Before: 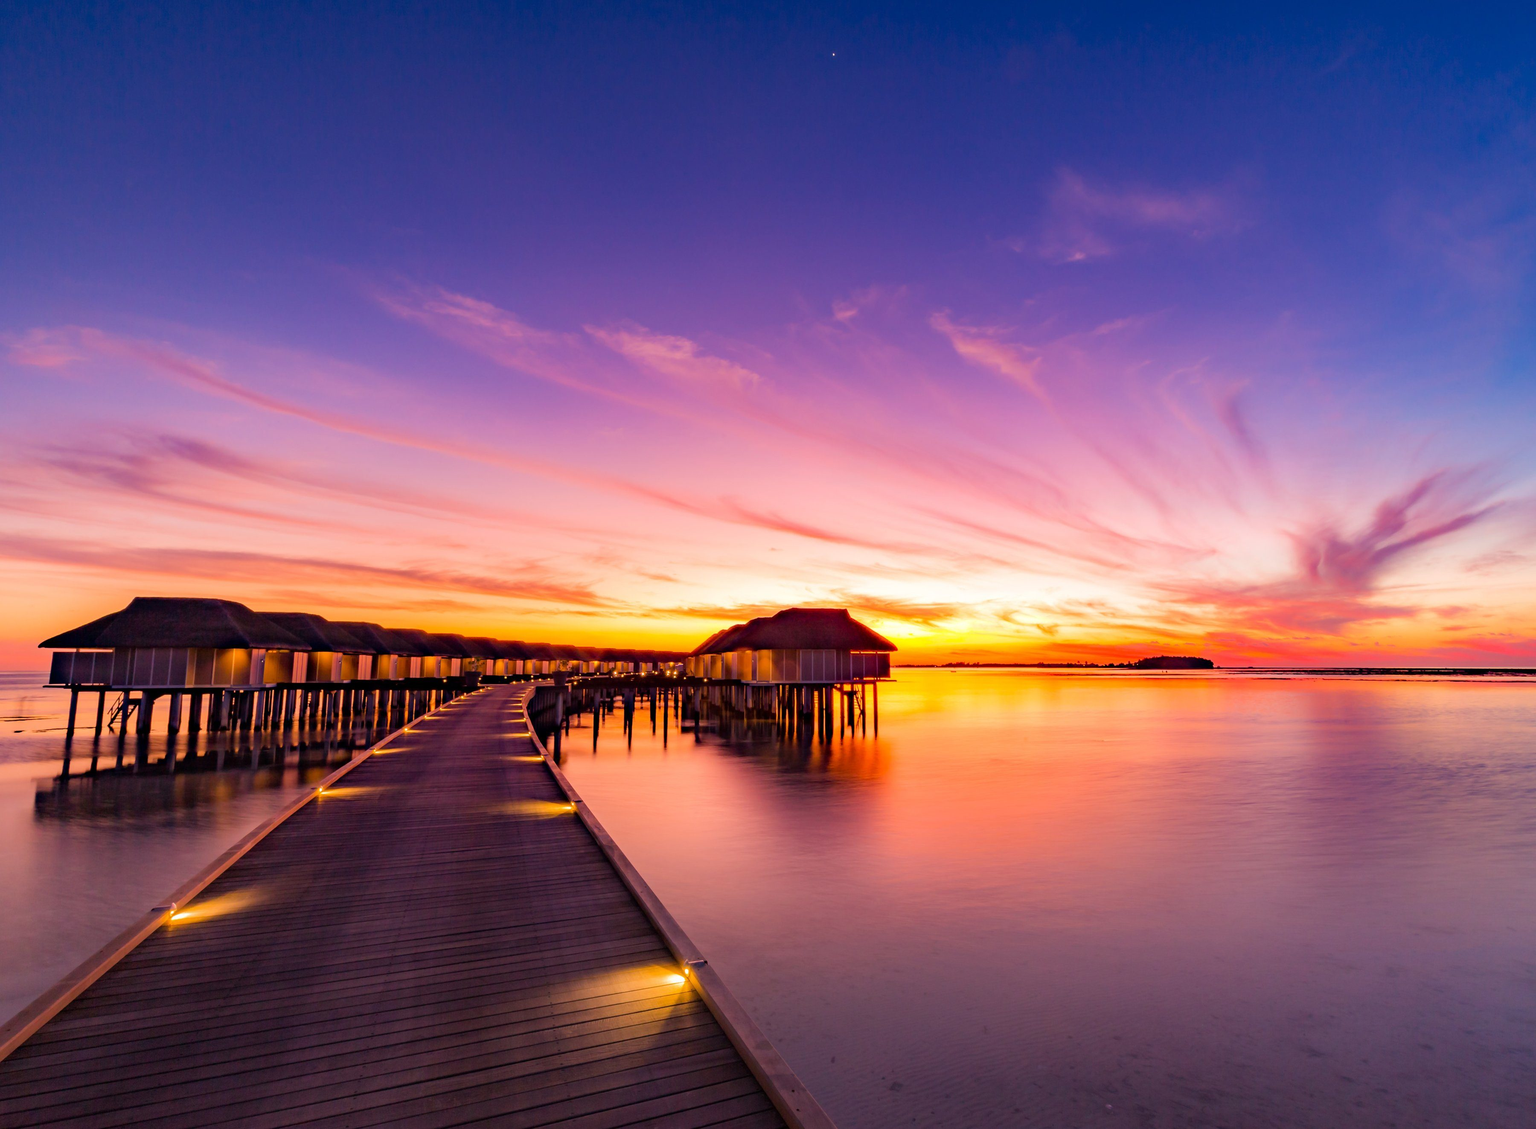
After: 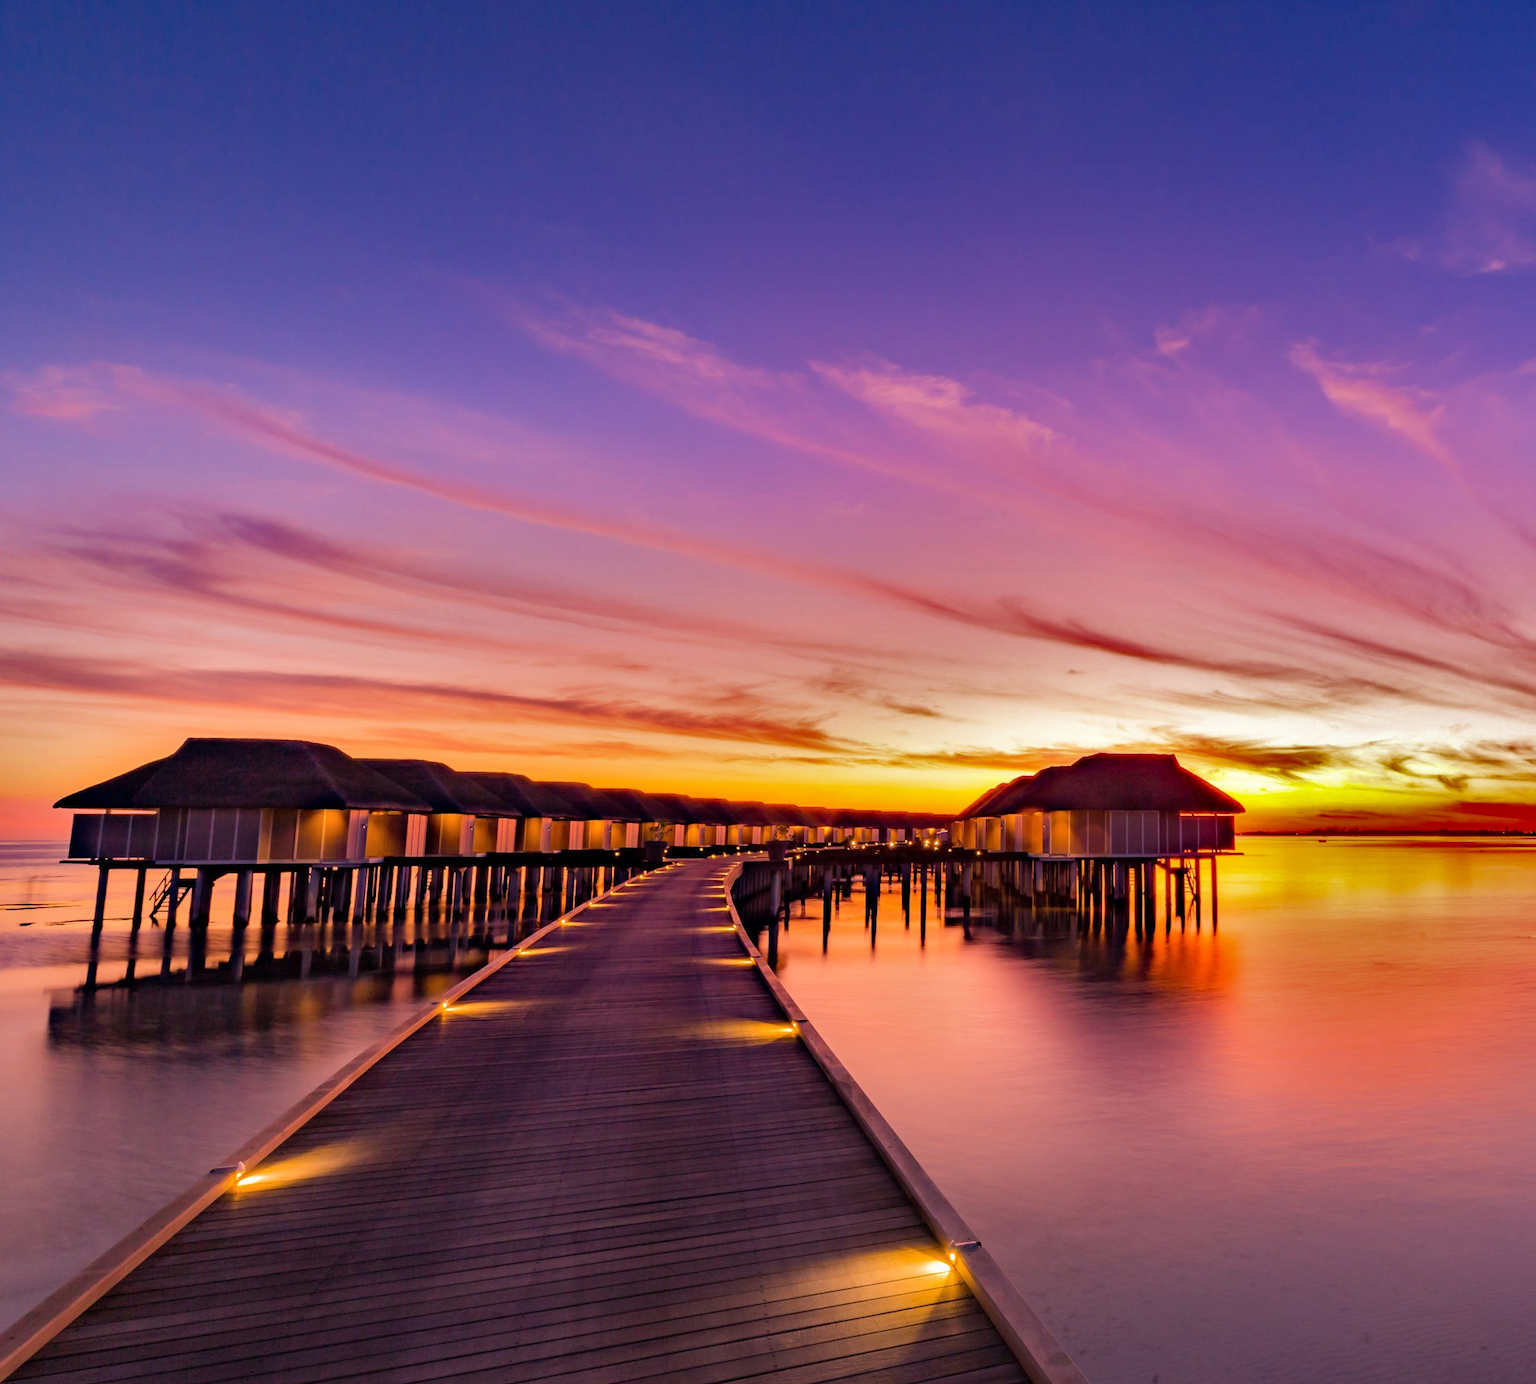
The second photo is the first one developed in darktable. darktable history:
crop: top 5.758%, right 27.84%, bottom 5.747%
shadows and highlights: shadows 24.62, highlights -76.7, soften with gaussian
